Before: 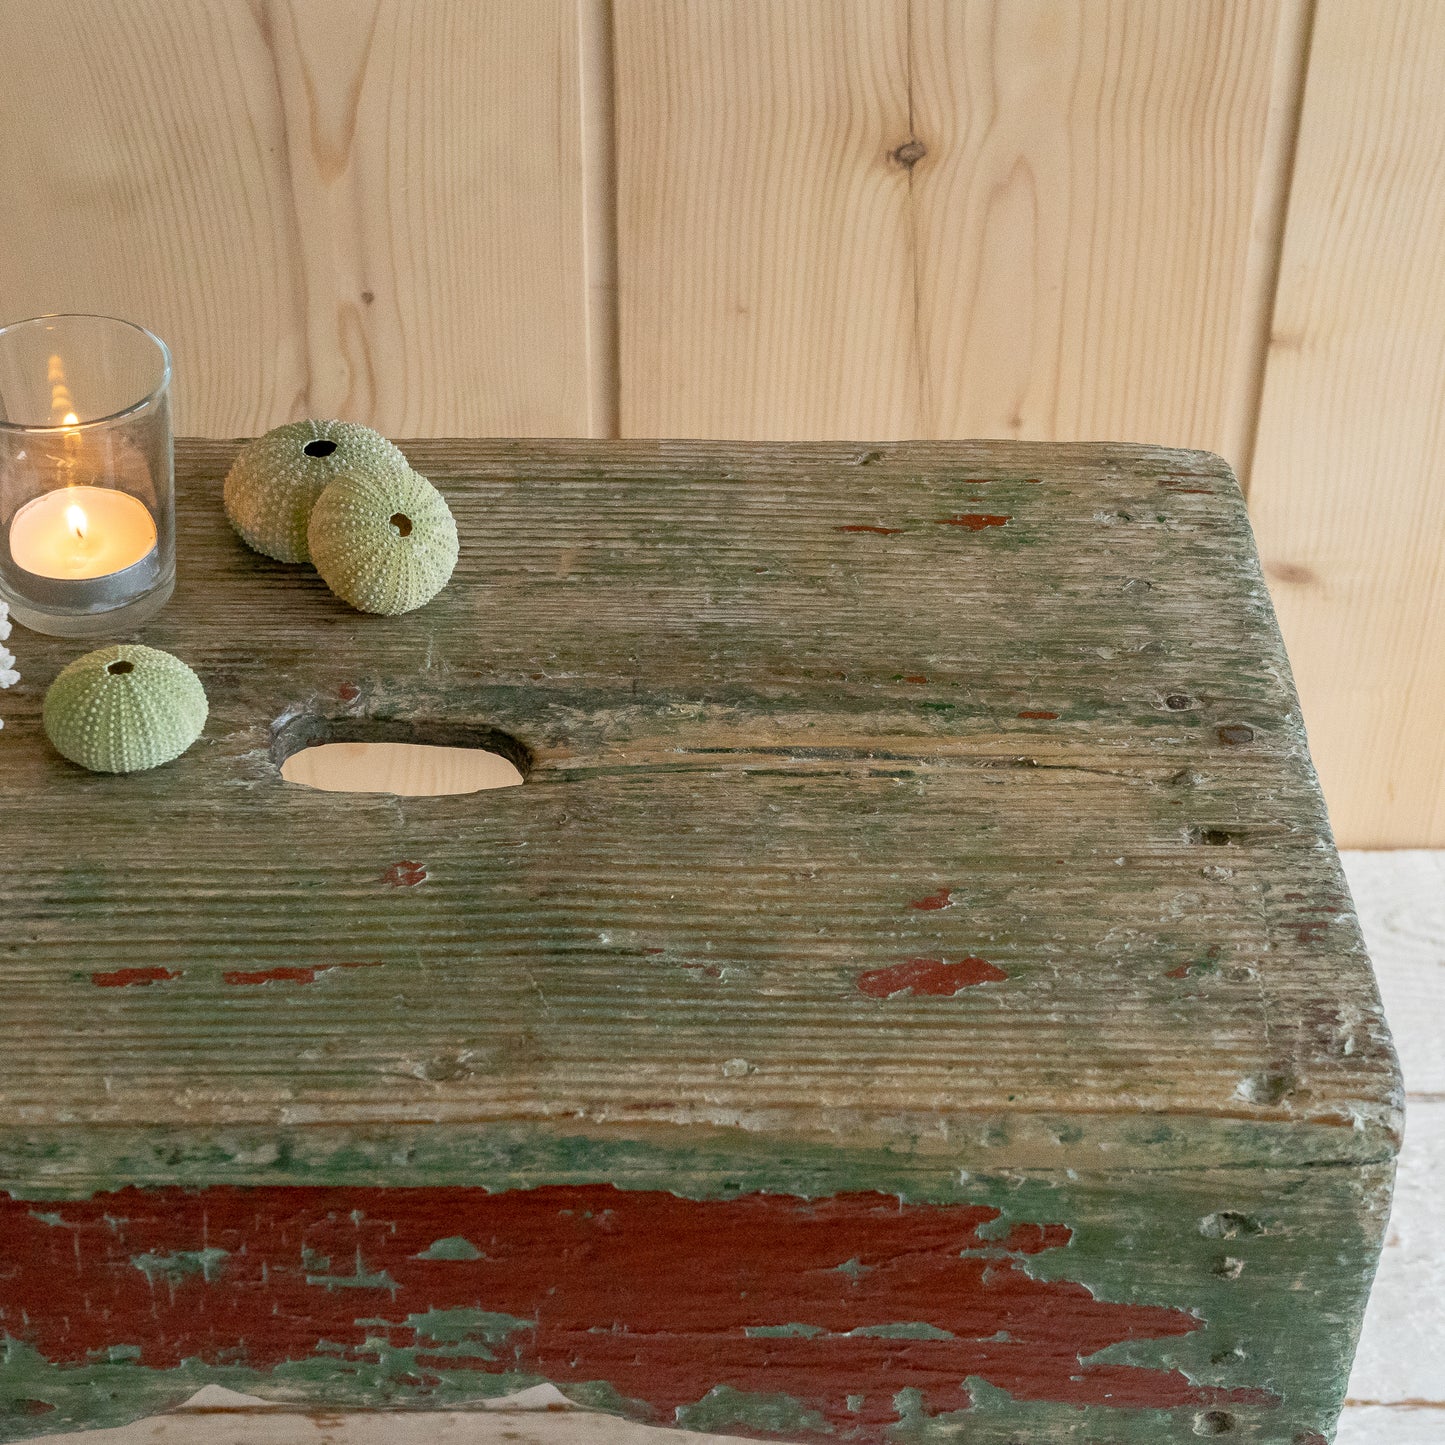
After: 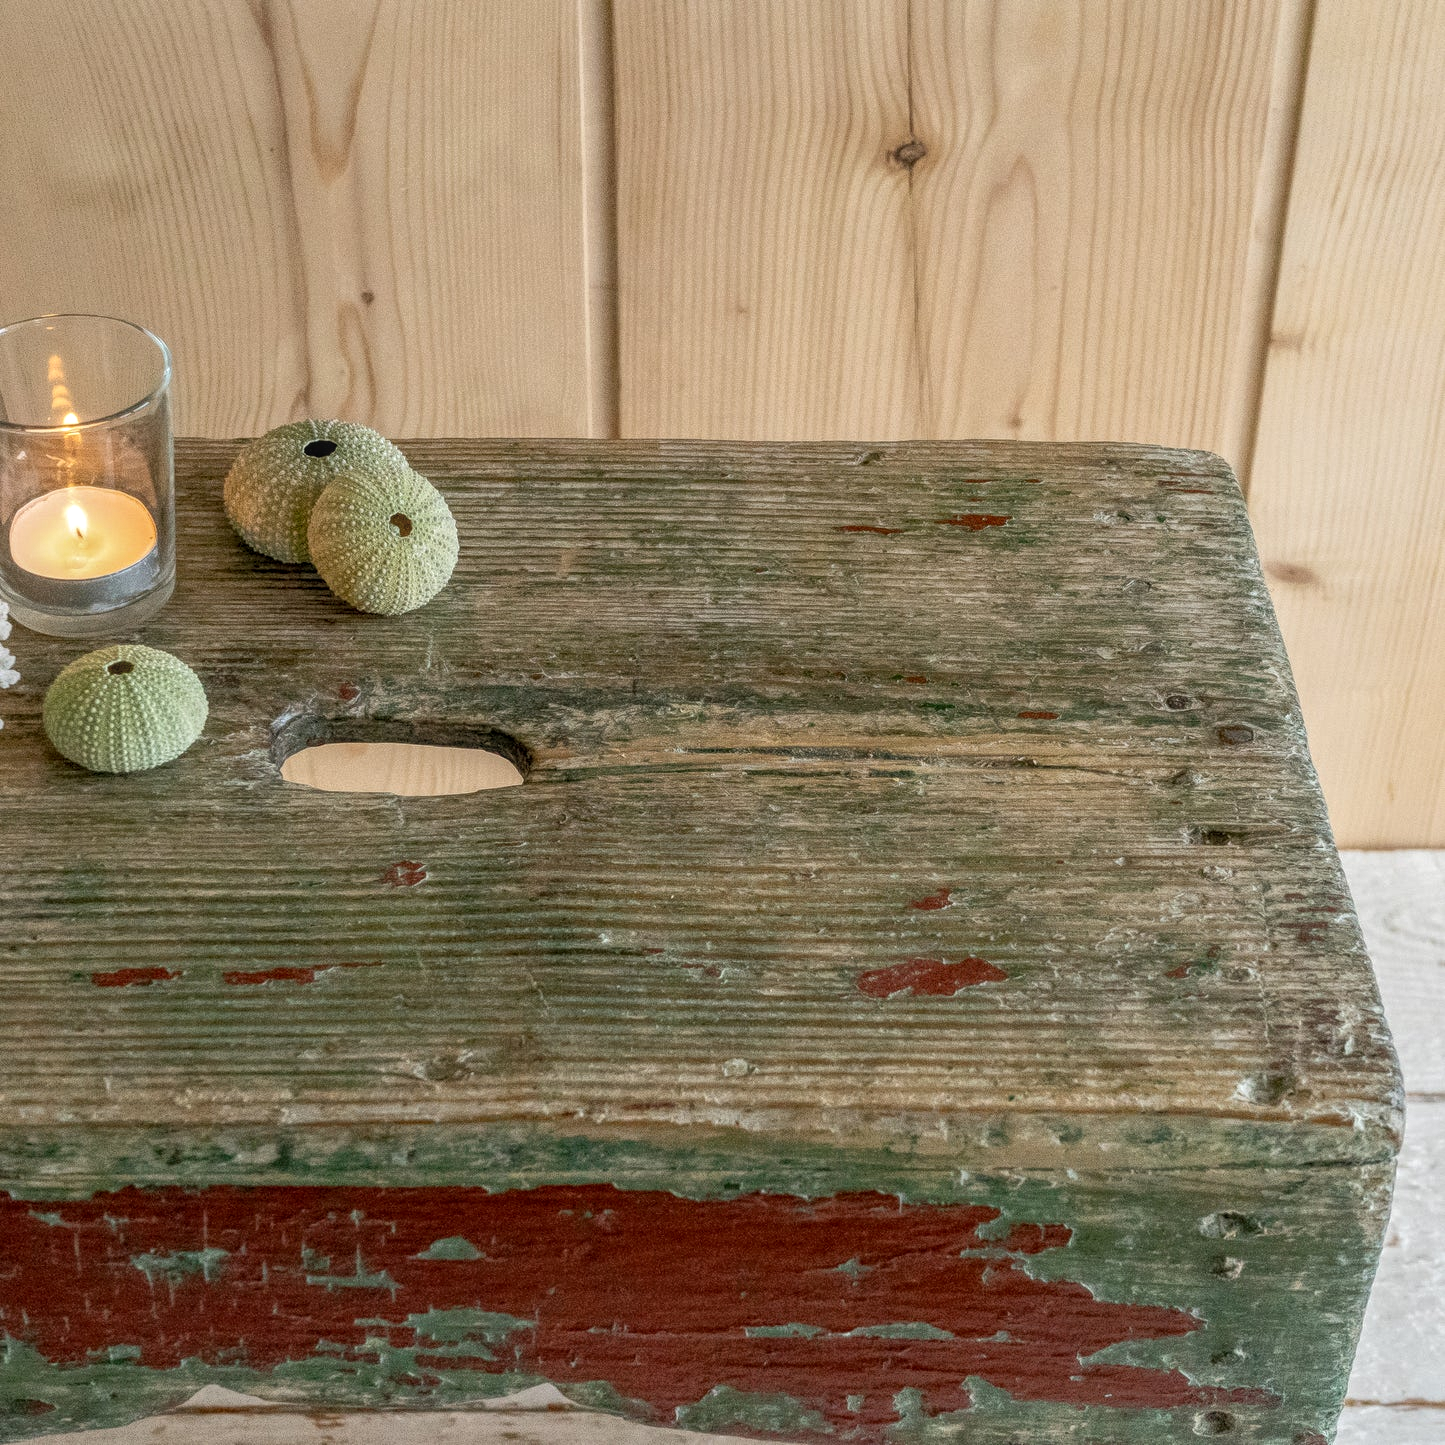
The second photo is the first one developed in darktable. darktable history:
local contrast: highlights 74%, shadows 55%, detail 176%, midtone range 0.209
